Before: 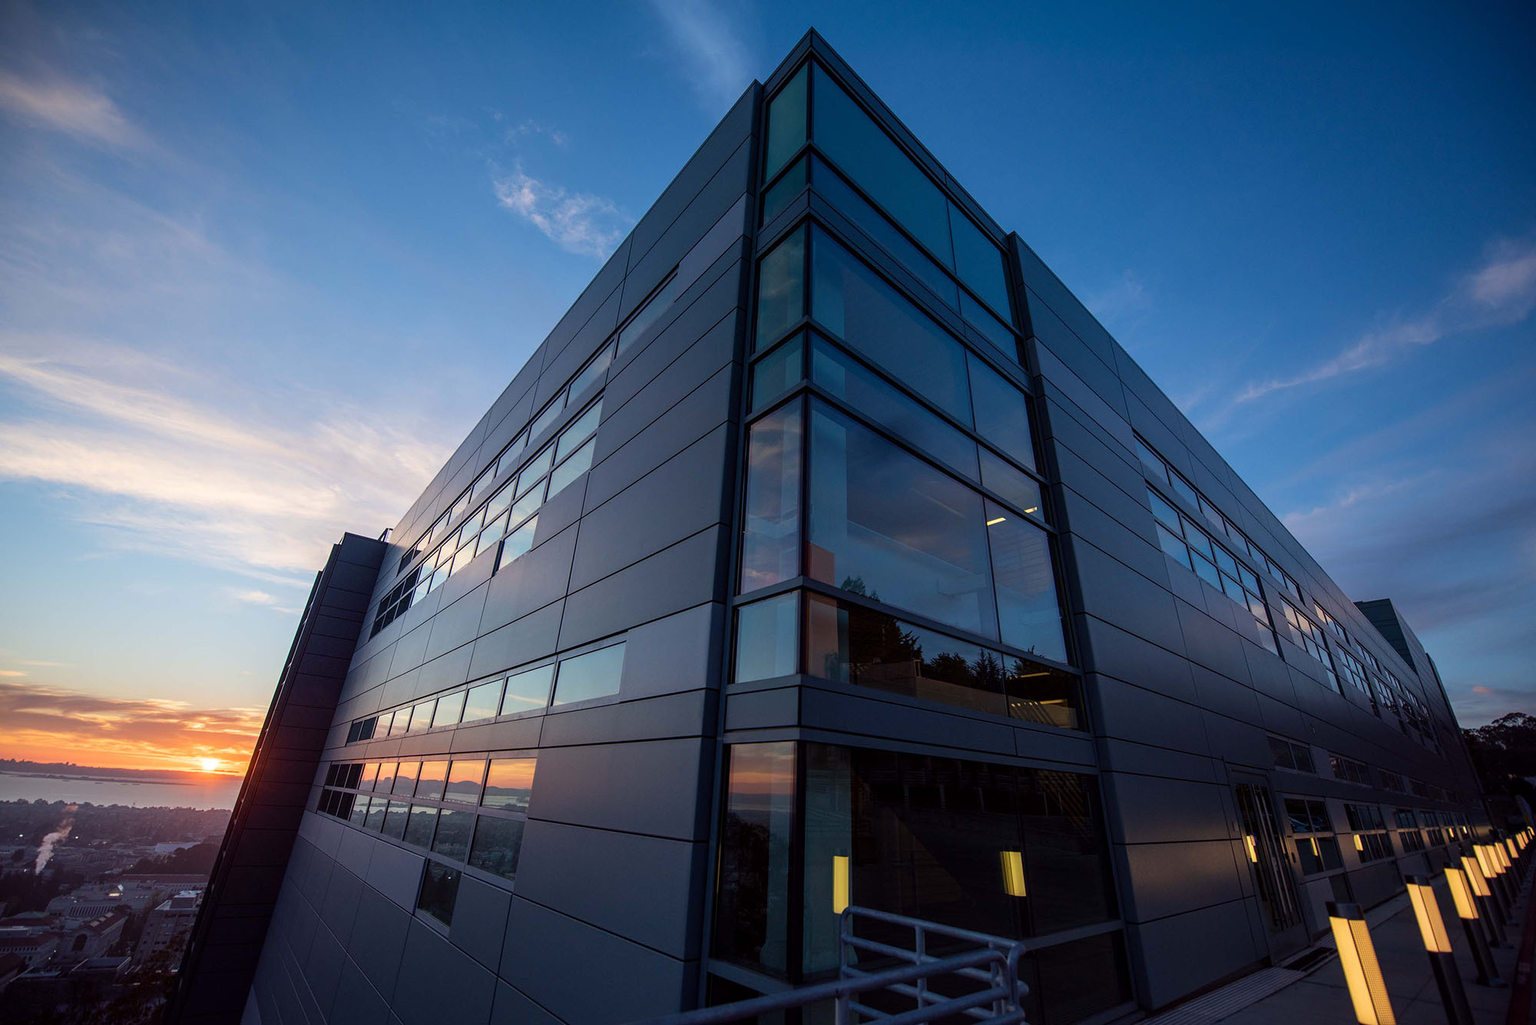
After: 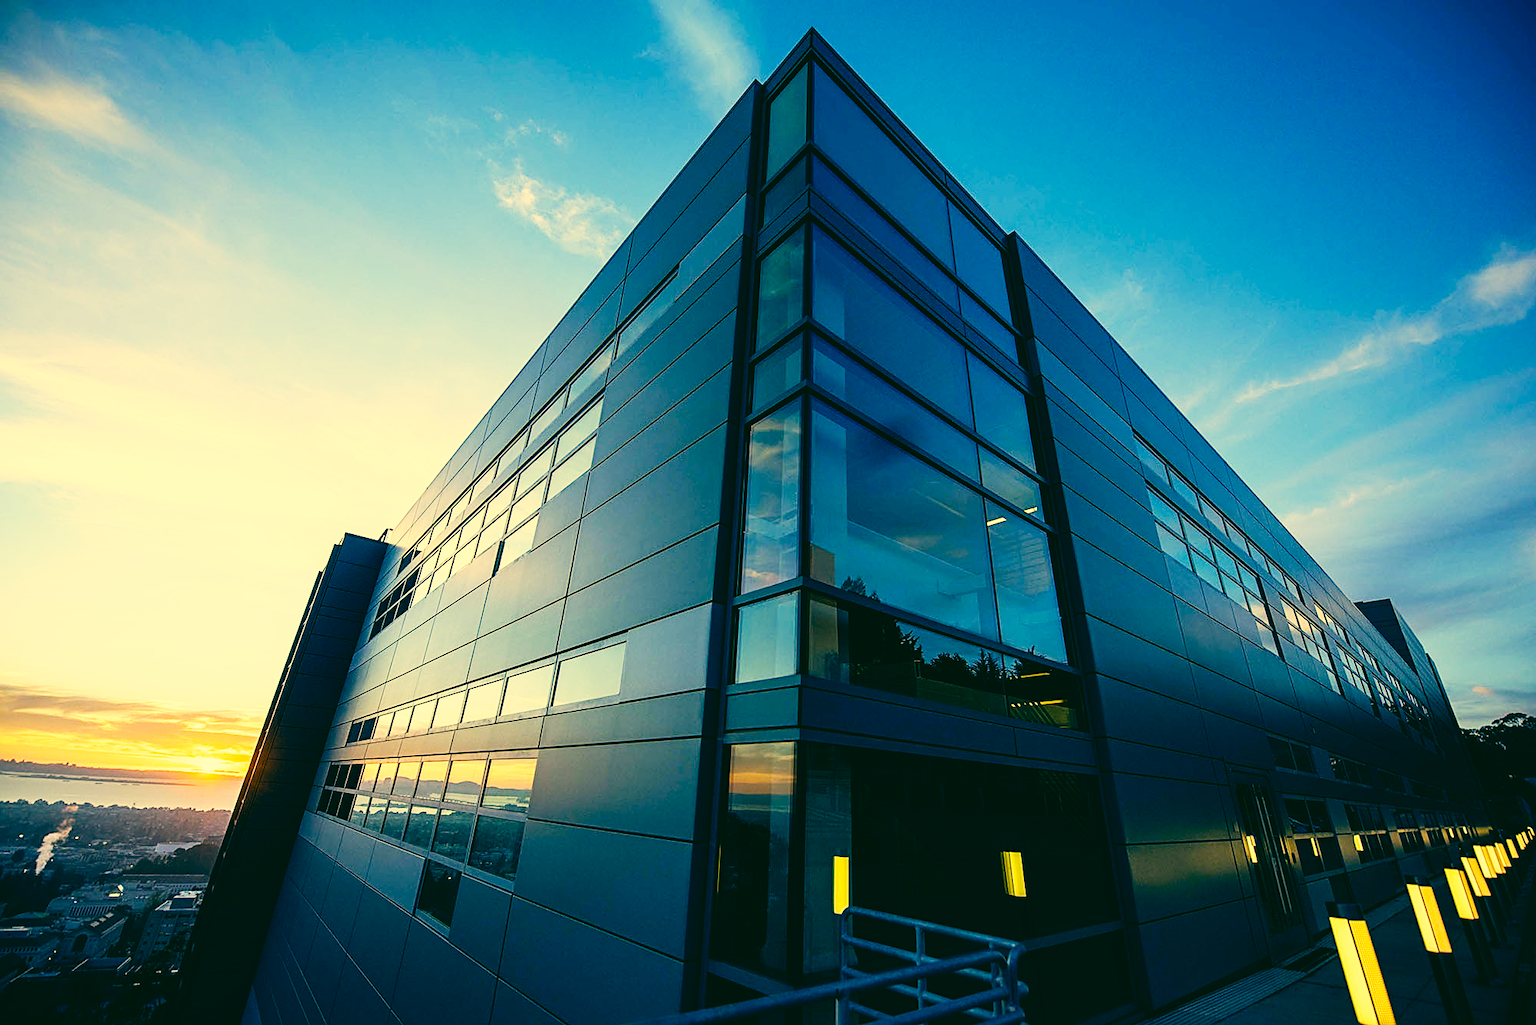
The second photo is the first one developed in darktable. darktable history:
color correction: highlights a* 1.83, highlights b* 34.02, shadows a* -36.68, shadows b* -5.48
base curve: curves: ch0 [(0, 0) (0.007, 0.004) (0.027, 0.03) (0.046, 0.07) (0.207, 0.54) (0.442, 0.872) (0.673, 0.972) (1, 1)], preserve colors none
sharpen: on, module defaults
